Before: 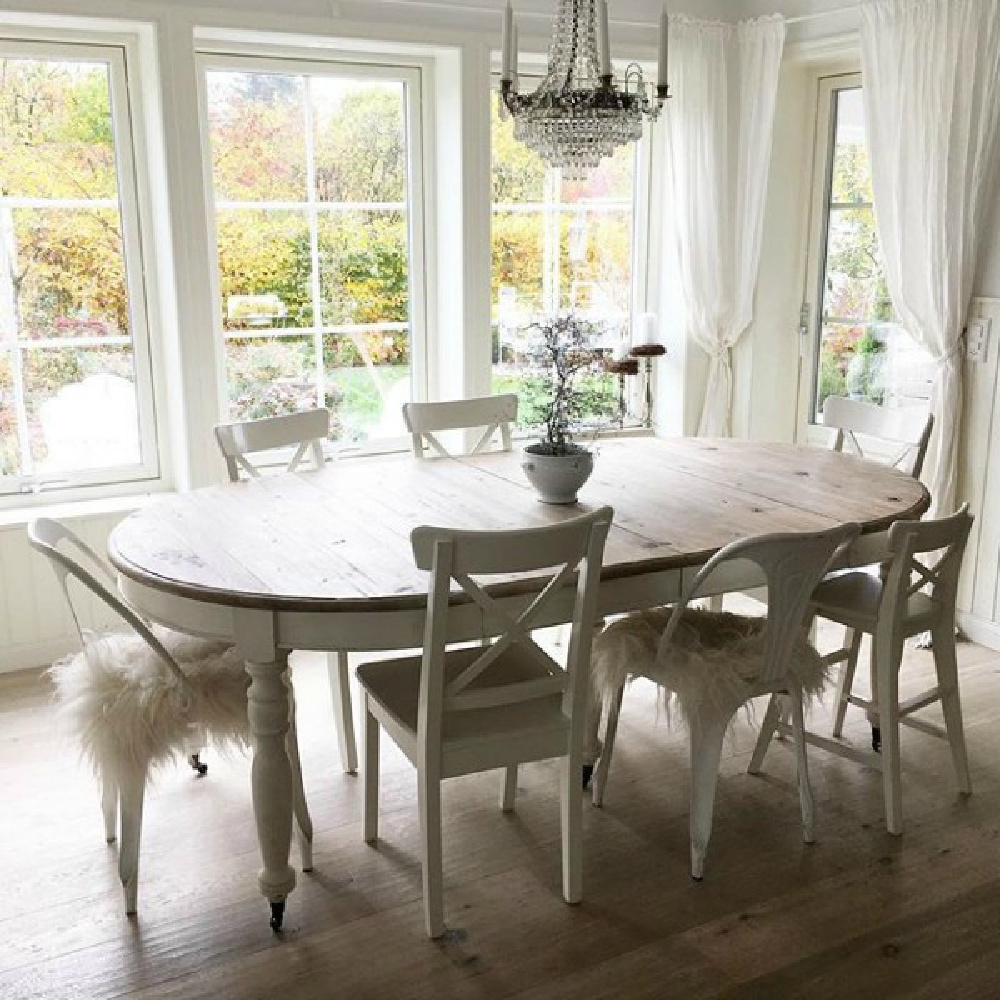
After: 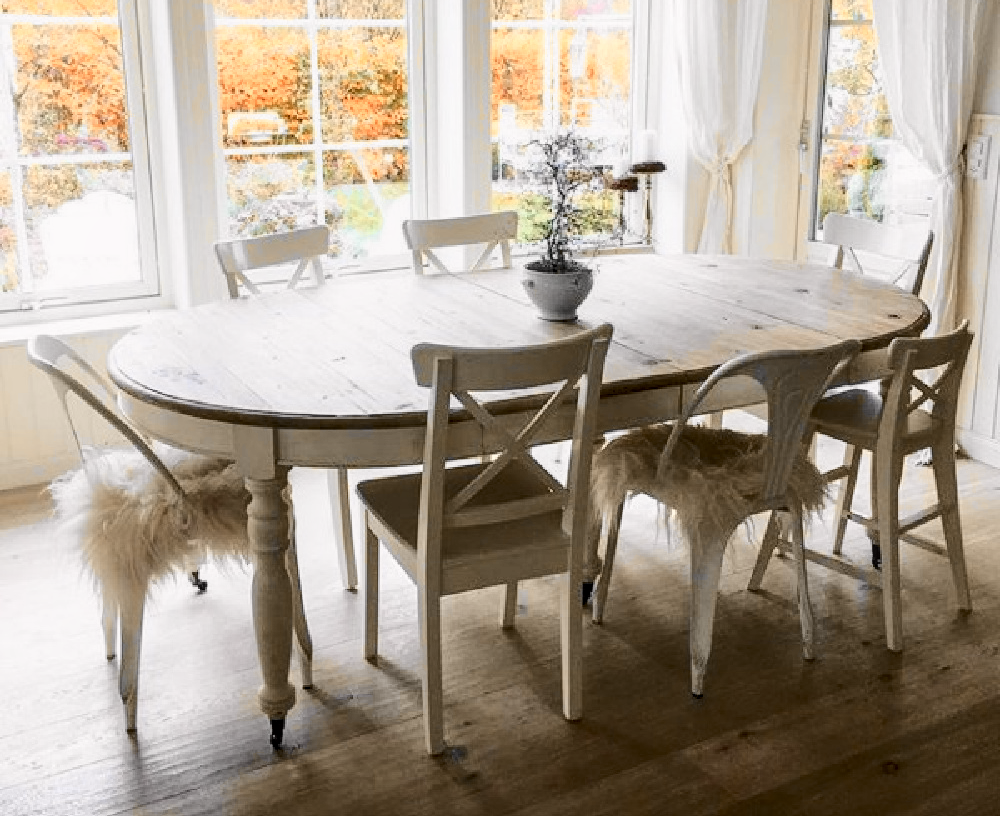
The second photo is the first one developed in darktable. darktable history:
tone curve: curves: ch0 [(0.017, 0) (0.107, 0.071) (0.295, 0.264) (0.447, 0.507) (0.54, 0.618) (0.733, 0.791) (0.879, 0.898) (1, 0.97)]; ch1 [(0, 0) (0.393, 0.415) (0.447, 0.448) (0.485, 0.497) (0.523, 0.515) (0.544, 0.55) (0.59, 0.609) (0.686, 0.686) (1, 1)]; ch2 [(0, 0) (0.369, 0.388) (0.449, 0.431) (0.499, 0.5) (0.521, 0.505) (0.53, 0.538) (0.579, 0.601) (0.669, 0.733) (1, 1)], color space Lab, independent channels, preserve colors none
crop and rotate: top 18.33%
local contrast: on, module defaults
tone equalizer: -7 EV 0.211 EV, -6 EV 0.144 EV, -5 EV 0.065 EV, -4 EV 0.066 EV, -2 EV -0.03 EV, -1 EV -0.027 EV, +0 EV -0.042 EV, edges refinement/feathering 500, mask exposure compensation -1.57 EV, preserve details no
color zones: curves: ch2 [(0, 0.5) (0.084, 0.497) (0.323, 0.335) (0.4, 0.497) (1, 0.5)]
